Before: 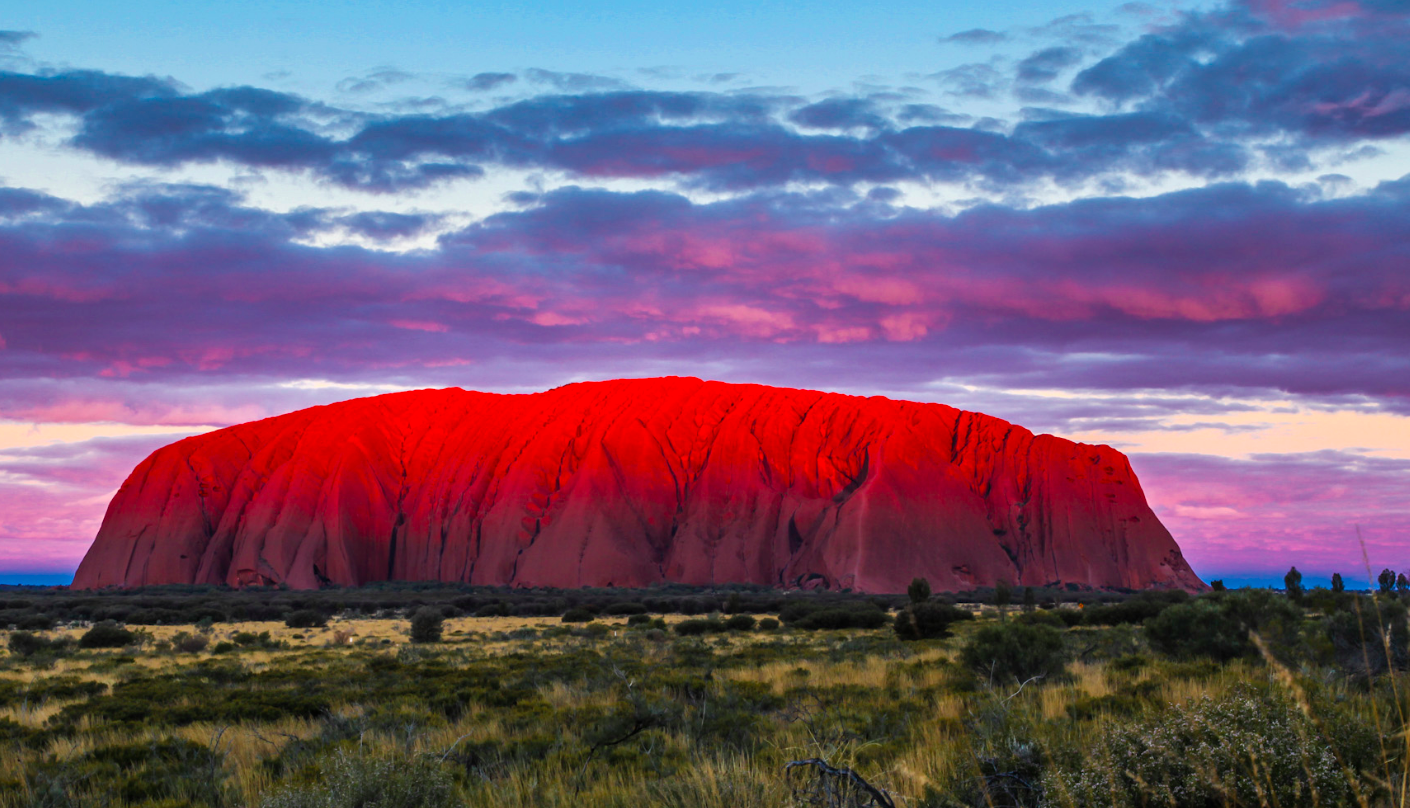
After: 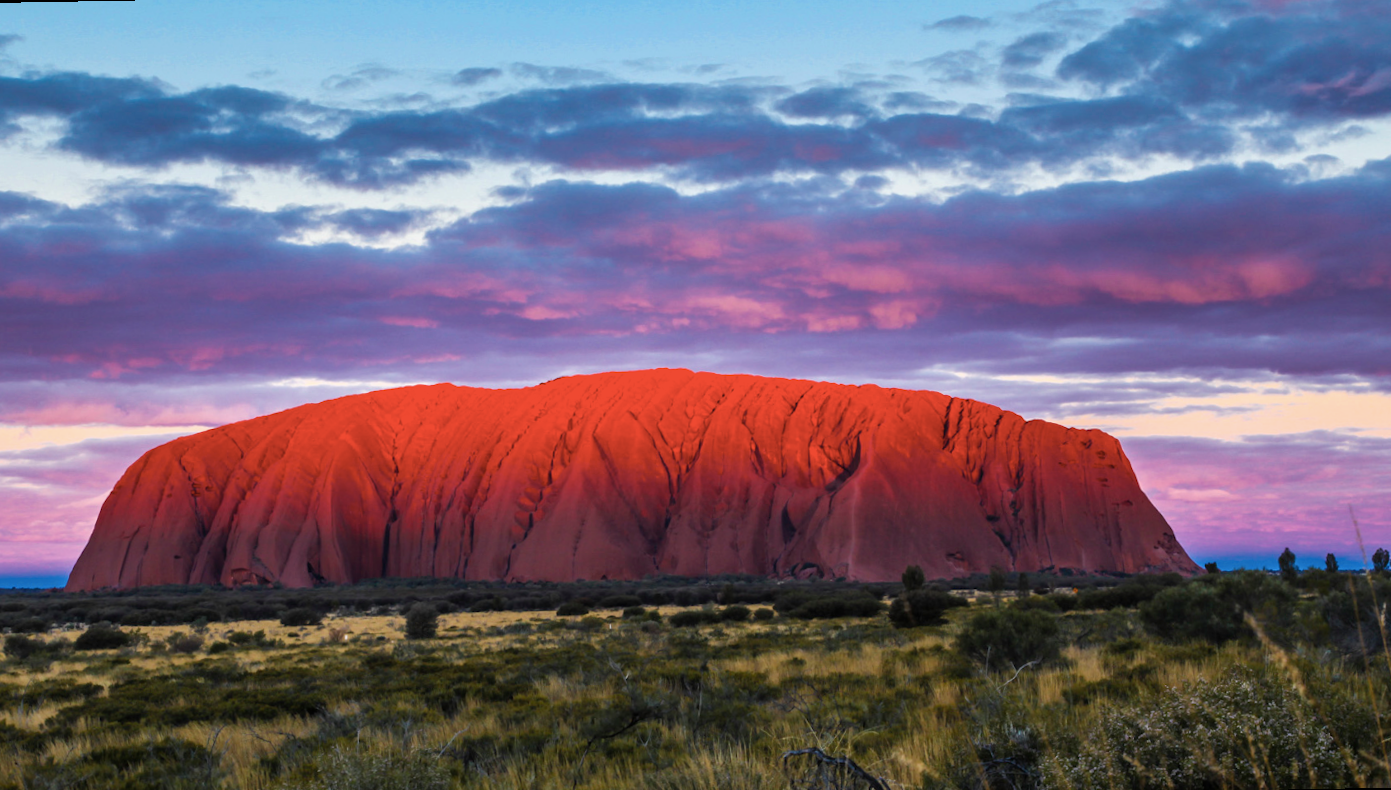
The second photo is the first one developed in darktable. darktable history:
rotate and perspective: rotation -1°, crop left 0.011, crop right 0.989, crop top 0.025, crop bottom 0.975
base curve: curves: ch0 [(0, 0) (0.283, 0.295) (1, 1)], preserve colors none
